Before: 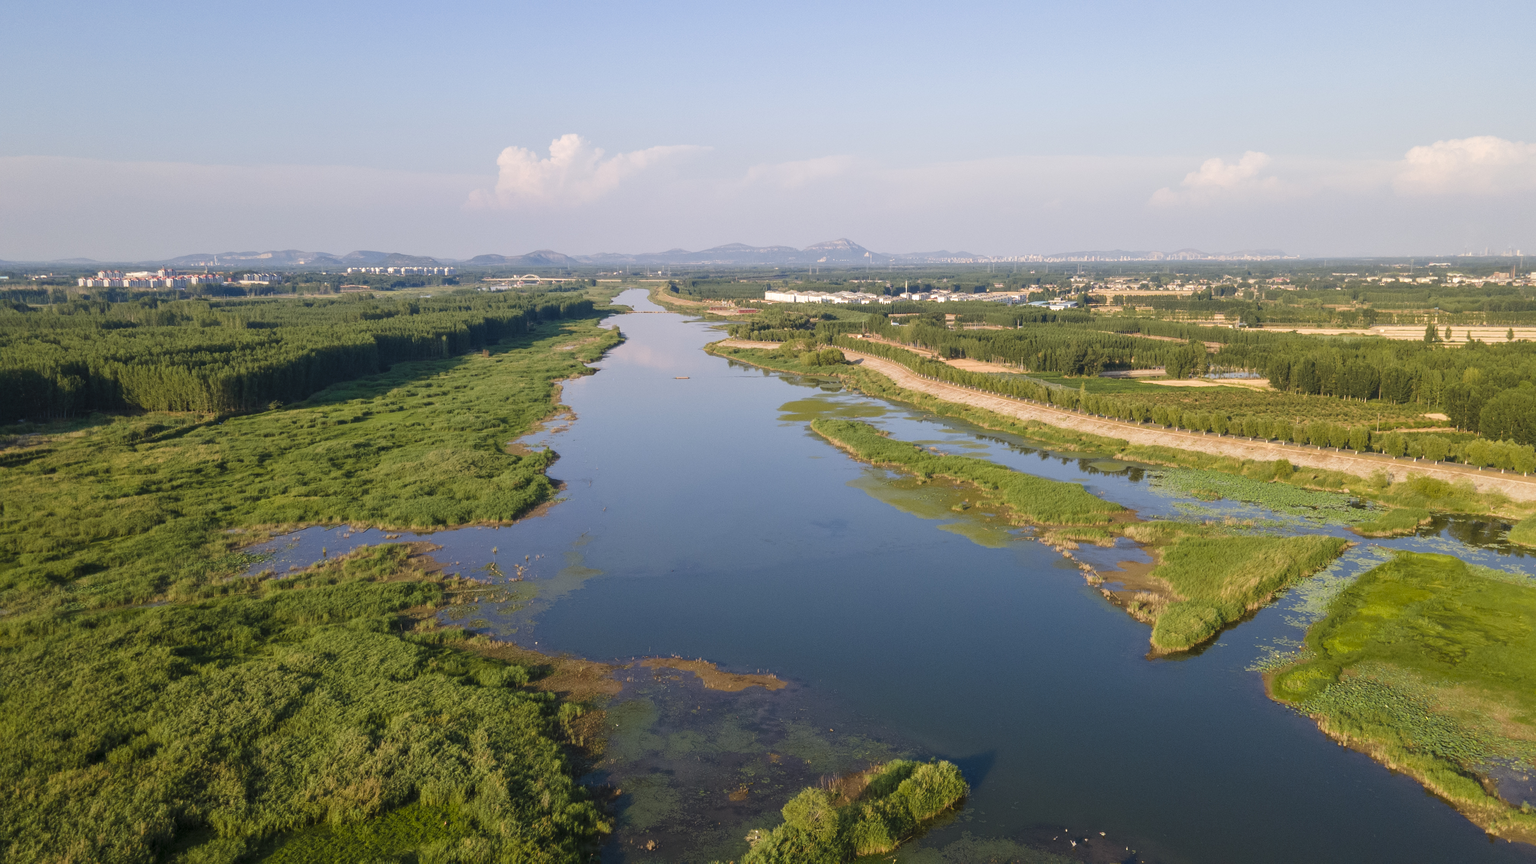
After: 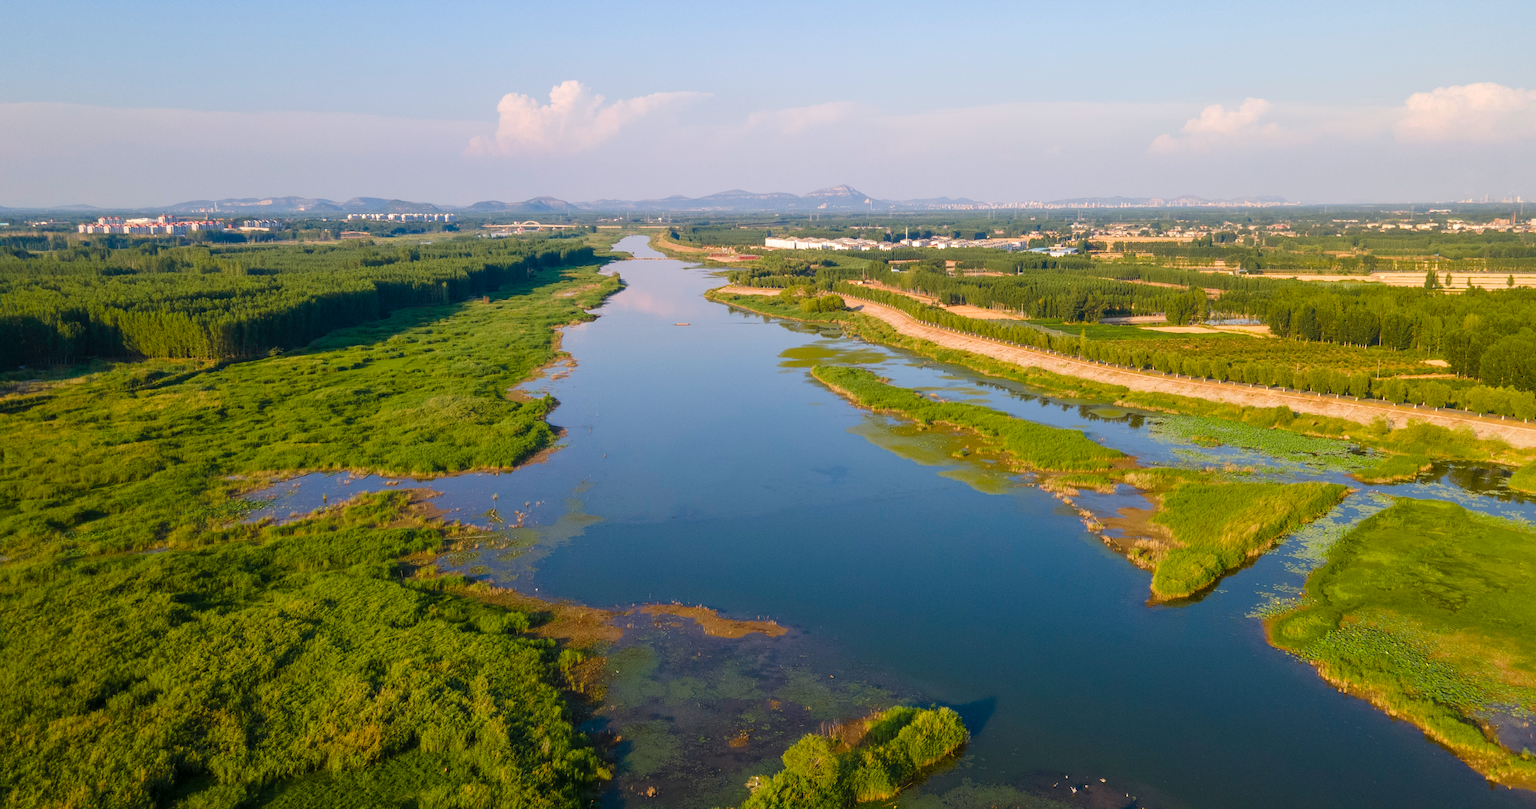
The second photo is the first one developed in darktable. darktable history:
color balance rgb: perceptual saturation grading › global saturation 20%, global vibrance 20%
crop and rotate: top 6.25%
